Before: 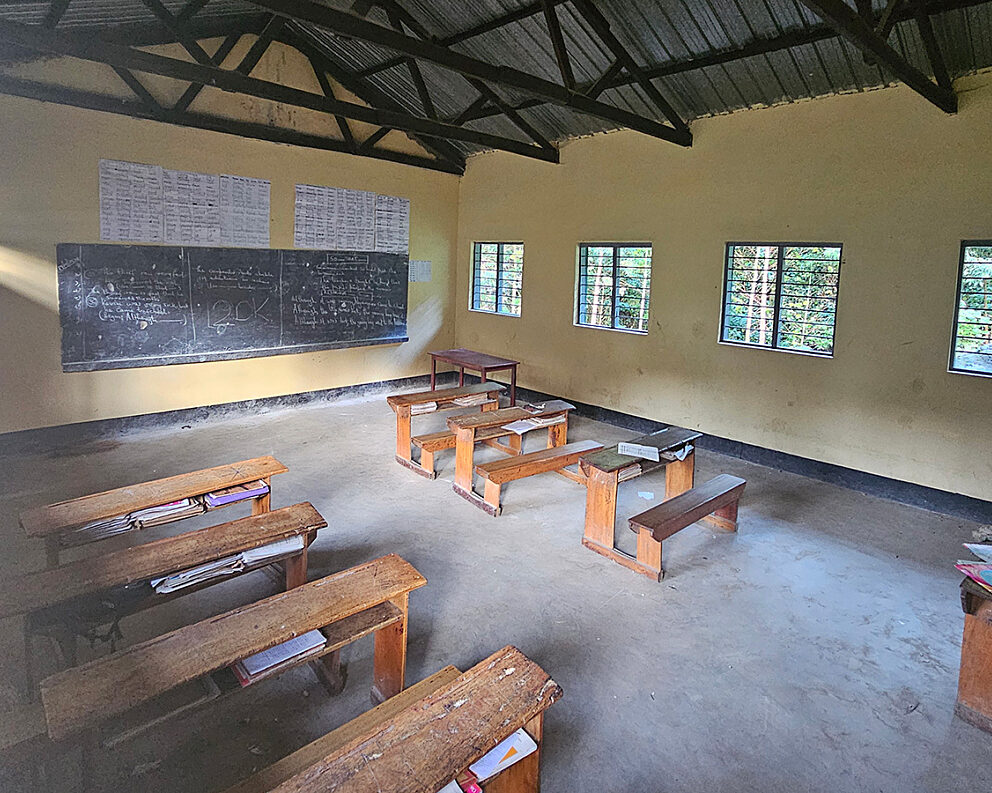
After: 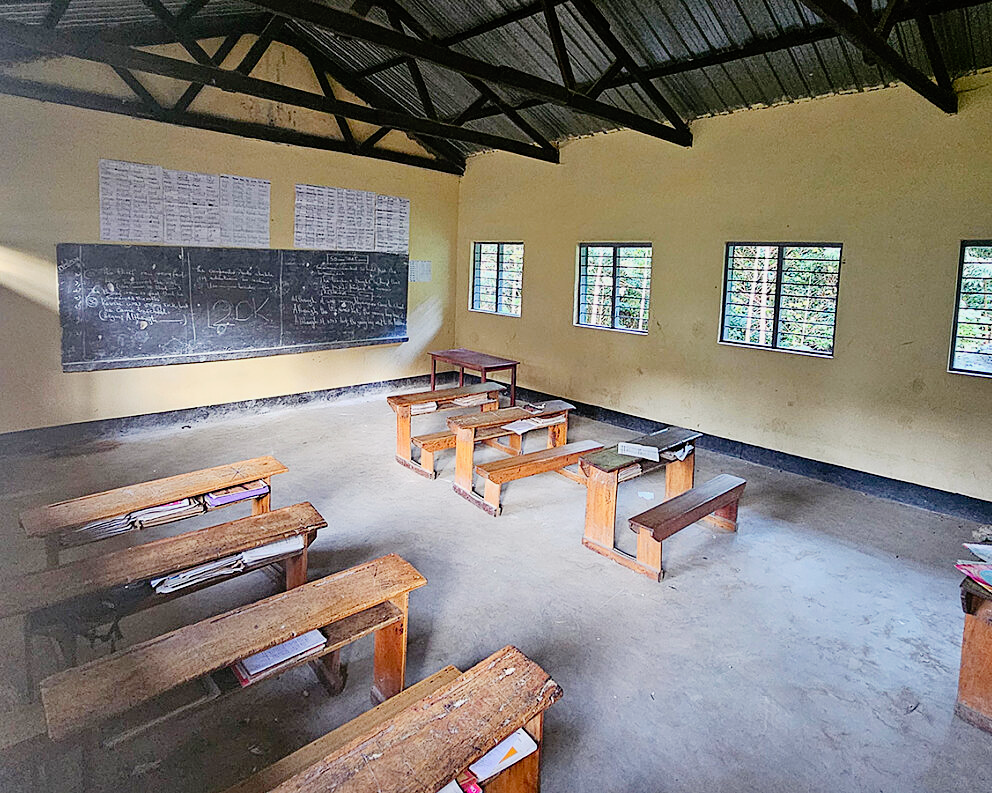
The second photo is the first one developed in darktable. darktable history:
tone curve: curves: ch0 [(0.017, 0) (0.122, 0.046) (0.295, 0.297) (0.449, 0.505) (0.559, 0.629) (0.729, 0.796) (0.879, 0.898) (1, 0.97)]; ch1 [(0, 0) (0.393, 0.4) (0.447, 0.447) (0.485, 0.497) (0.522, 0.503) (0.539, 0.52) (0.606, 0.6) (0.696, 0.679) (1, 1)]; ch2 [(0, 0) (0.369, 0.388) (0.449, 0.431) (0.499, 0.501) (0.516, 0.536) (0.604, 0.599) (0.741, 0.763) (1, 1)], preserve colors none
